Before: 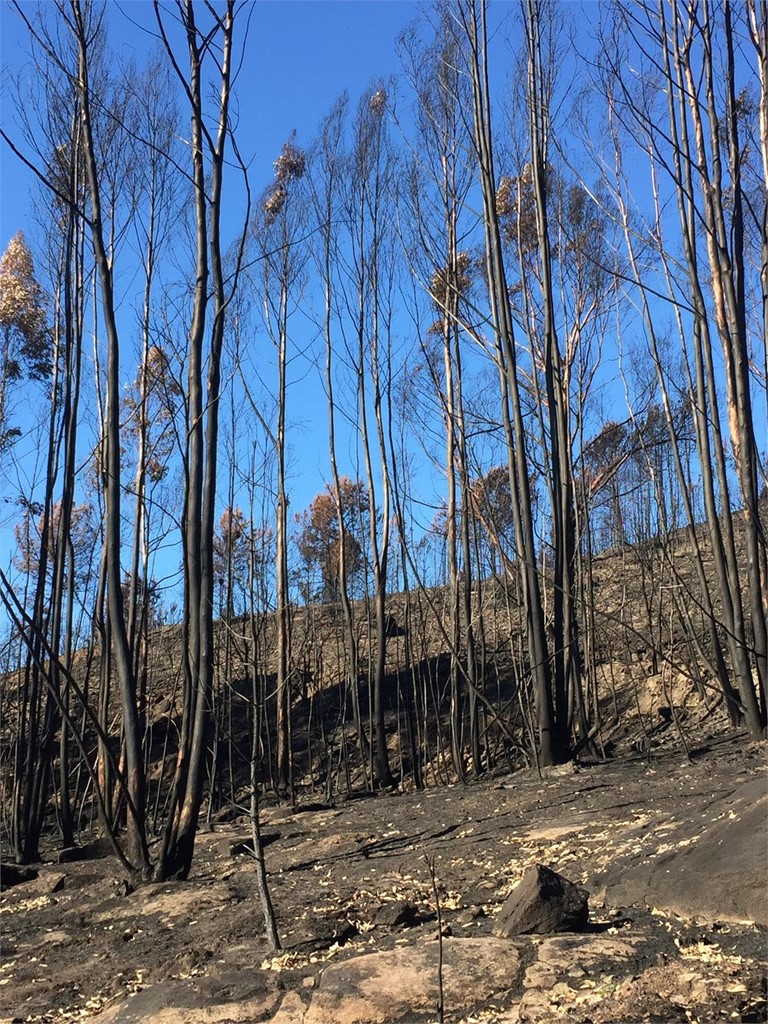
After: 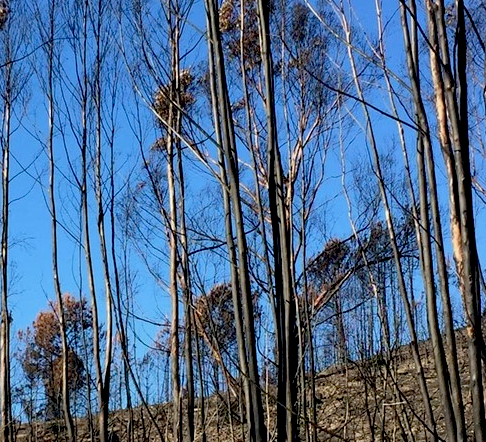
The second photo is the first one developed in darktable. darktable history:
crop: left 36.192%, top 17.947%, right 0.438%, bottom 38.866%
exposure: black level correction 0.028, exposure -0.079 EV, compensate exposure bias true, compensate highlight preservation false
